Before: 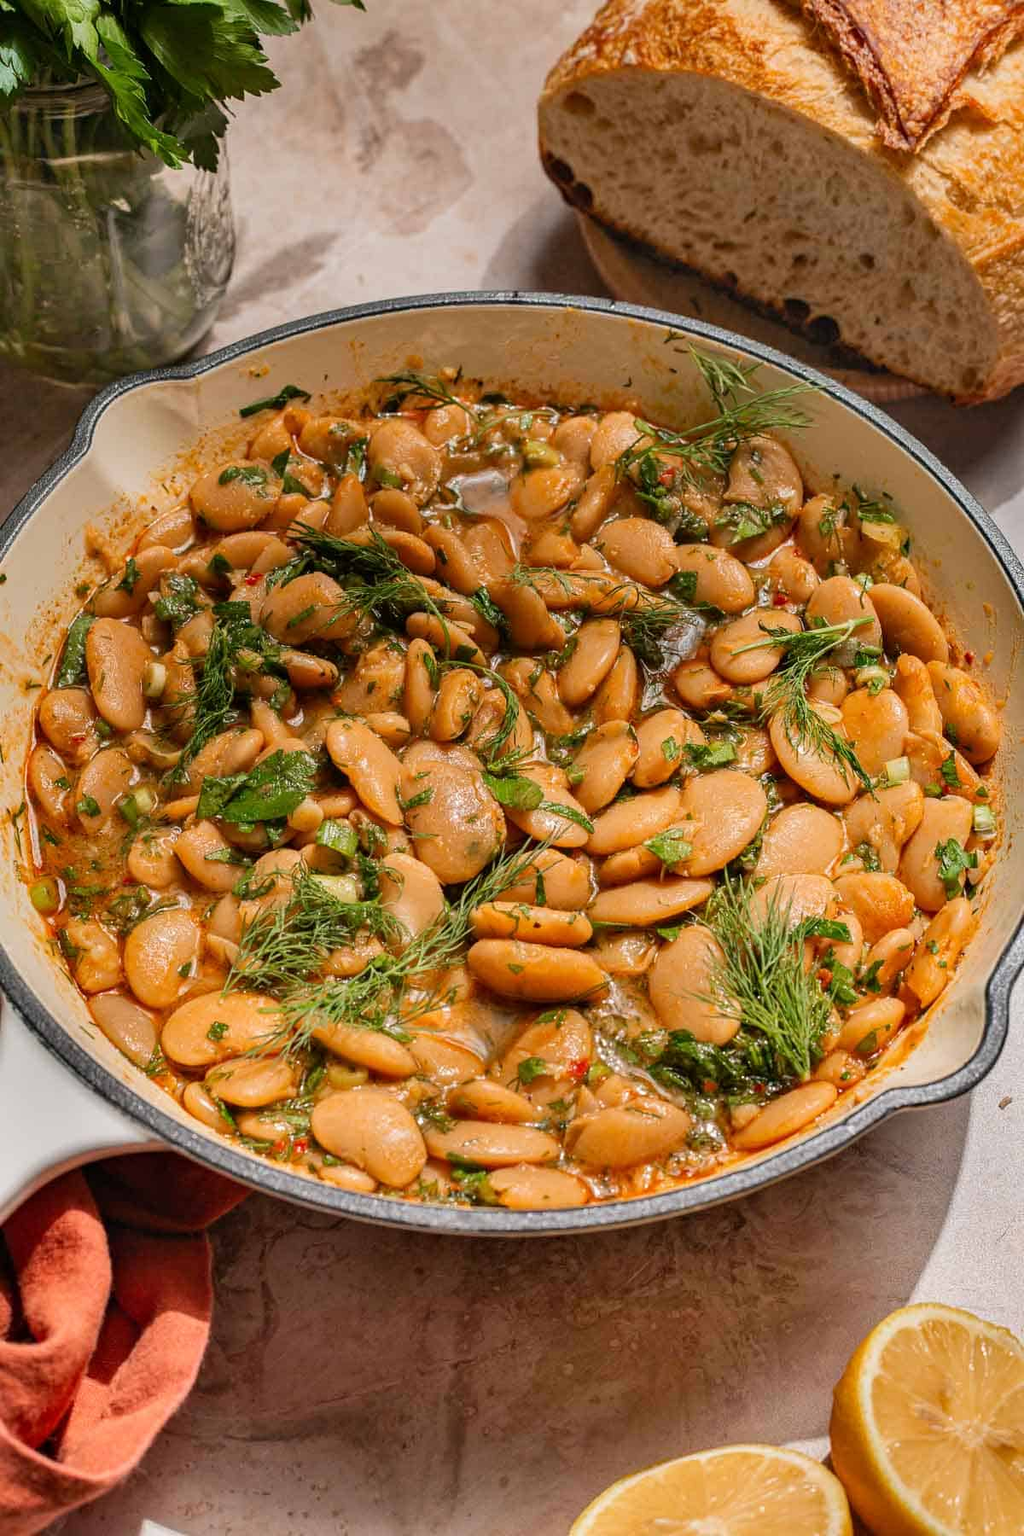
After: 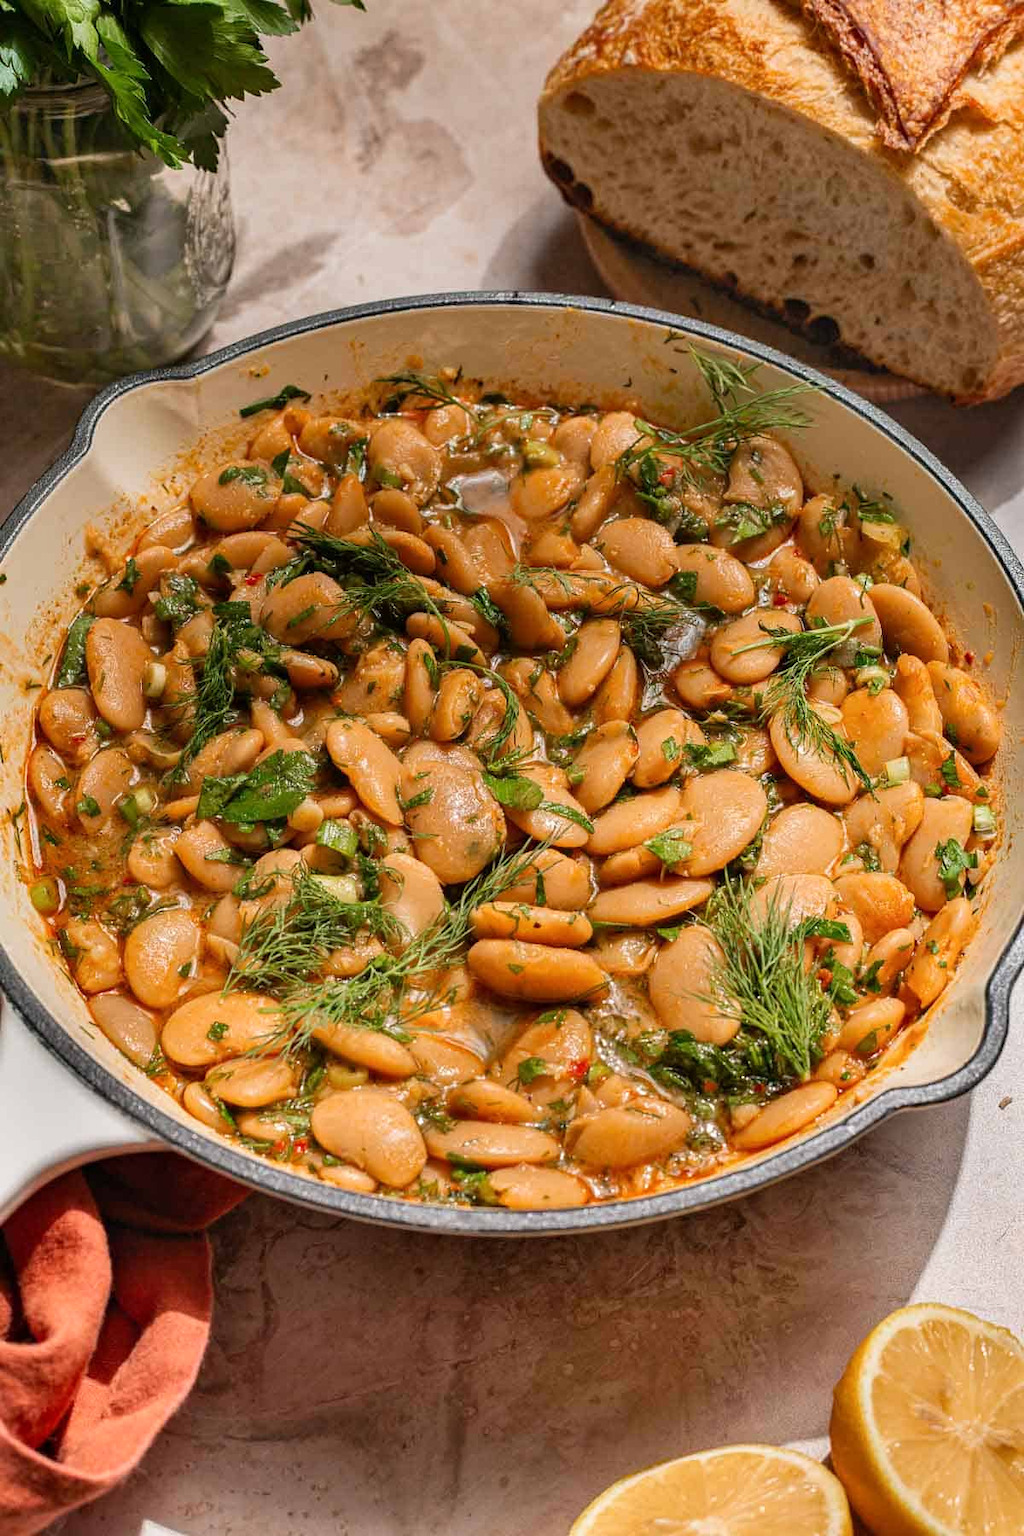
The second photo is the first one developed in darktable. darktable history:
shadows and highlights: shadows 1.05, highlights 41.76
